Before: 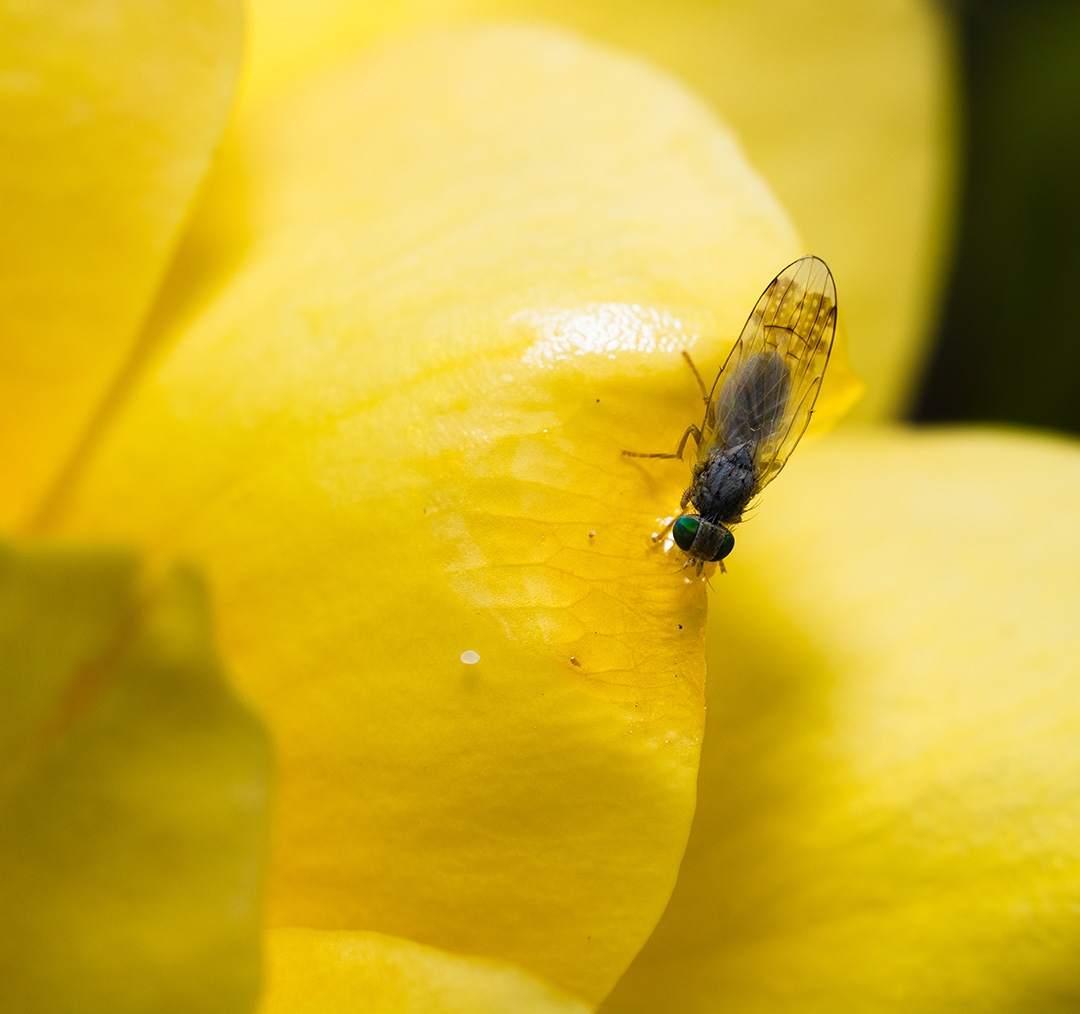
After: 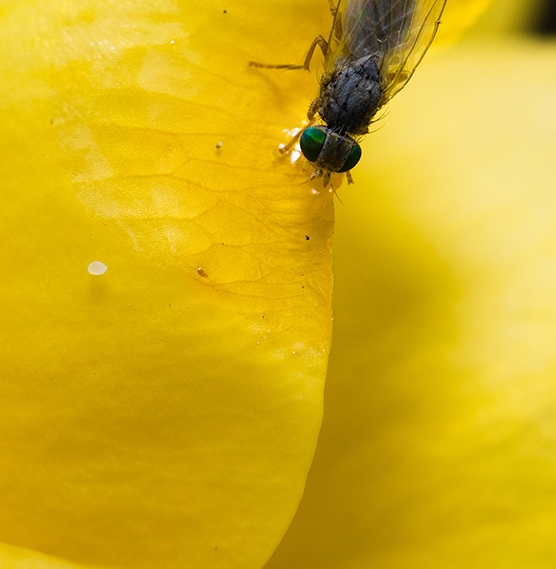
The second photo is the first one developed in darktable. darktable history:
crop: left 34.587%, top 38.452%, right 13.909%, bottom 5.35%
